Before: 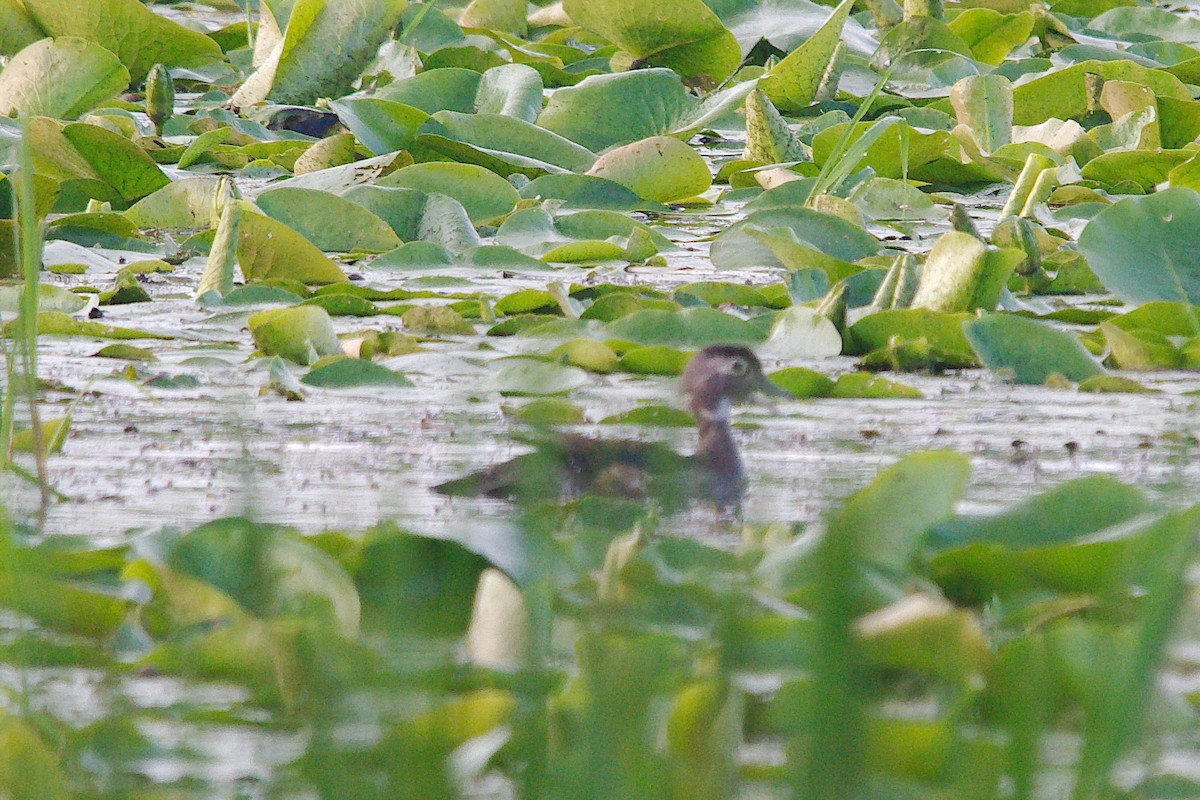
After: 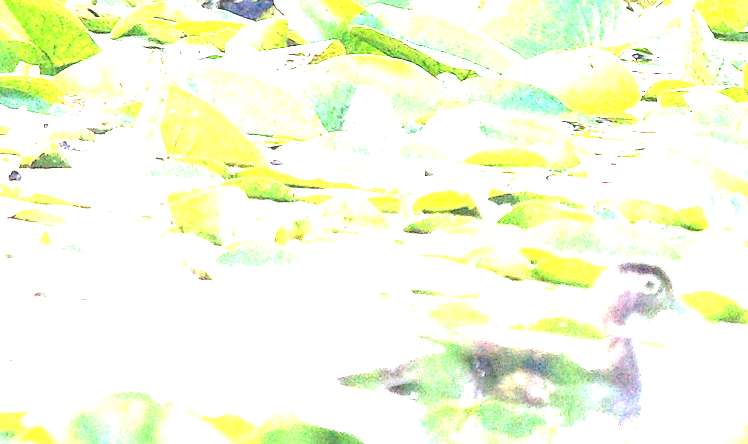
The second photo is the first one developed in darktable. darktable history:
crop and rotate: angle -4.99°, left 2.122%, top 6.945%, right 27.566%, bottom 30.519%
exposure: black level correction 0, exposure 1.75 EV, compensate exposure bias true, compensate highlight preservation false
tone equalizer: -8 EV -1.08 EV, -7 EV -1.01 EV, -6 EV -0.867 EV, -5 EV -0.578 EV, -3 EV 0.578 EV, -2 EV 0.867 EV, -1 EV 1.01 EV, +0 EV 1.08 EV, edges refinement/feathering 500, mask exposure compensation -1.57 EV, preserve details no
local contrast: on, module defaults
